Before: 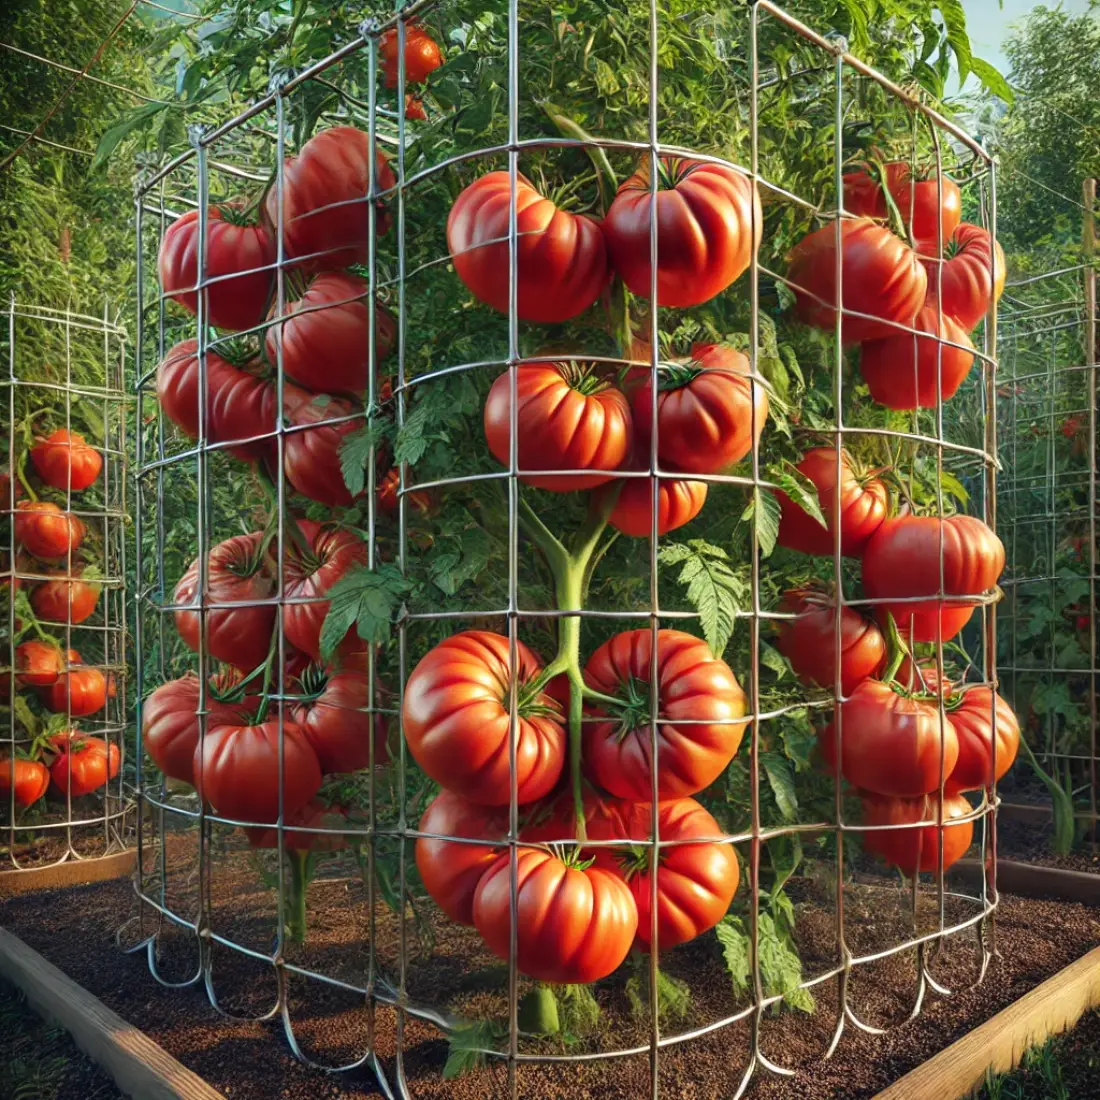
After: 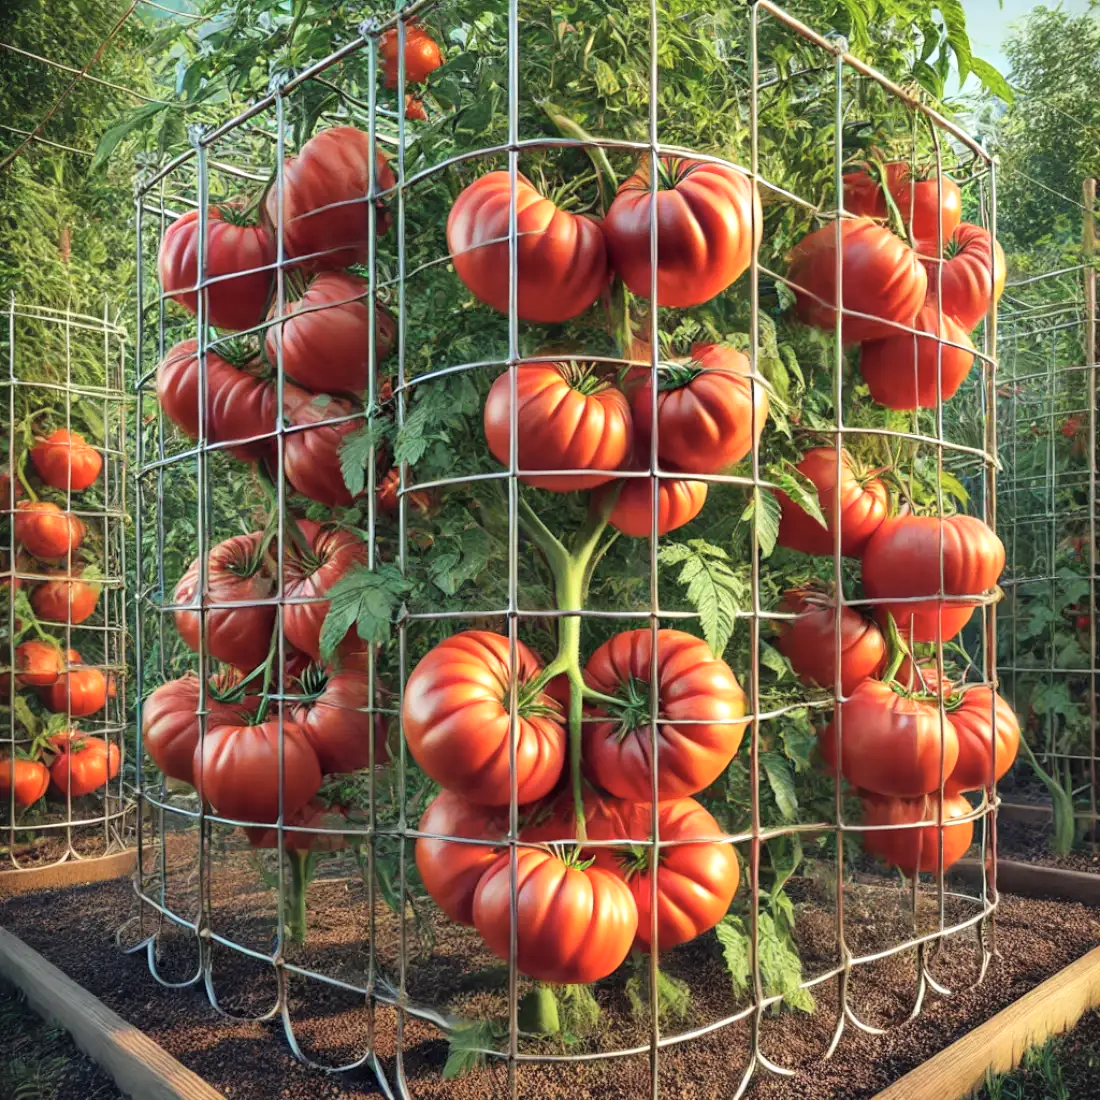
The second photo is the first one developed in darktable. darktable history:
contrast brightness saturation: brightness 0.15
local contrast: mode bilateral grid, contrast 20, coarseness 50, detail 150%, midtone range 0.2
